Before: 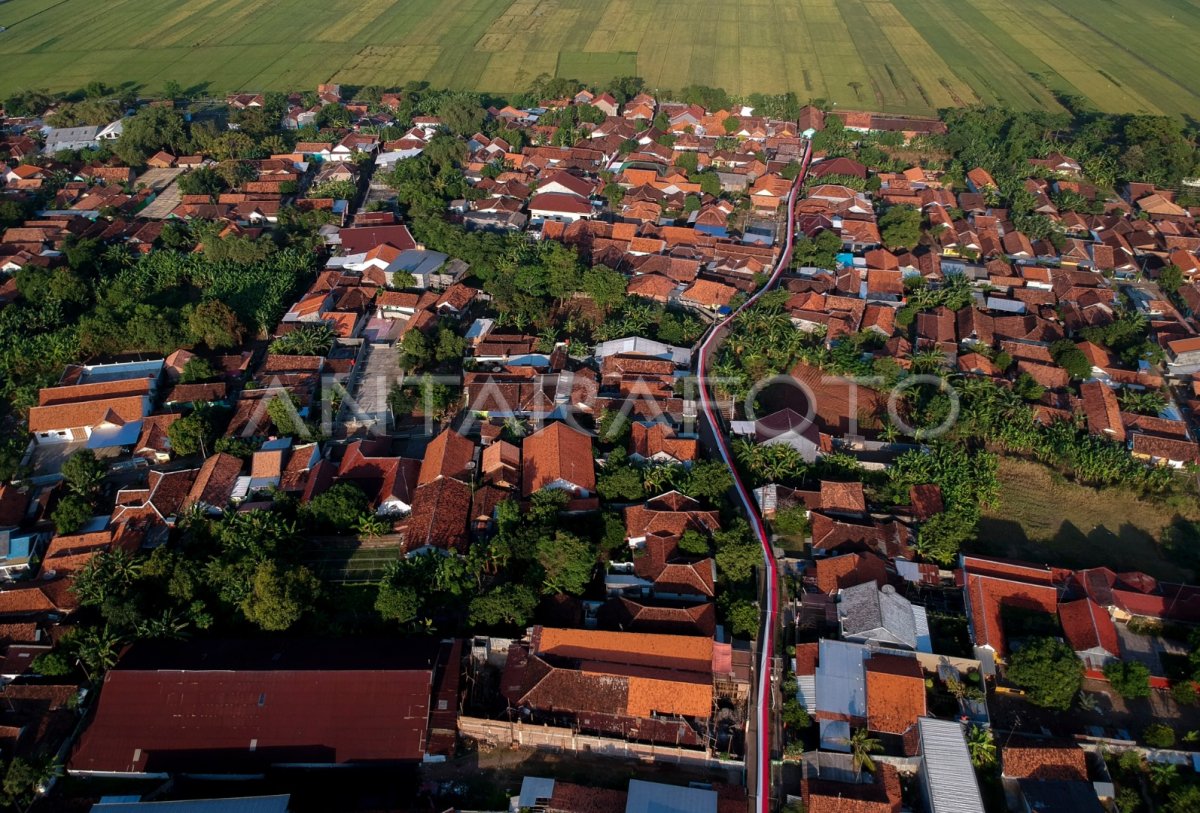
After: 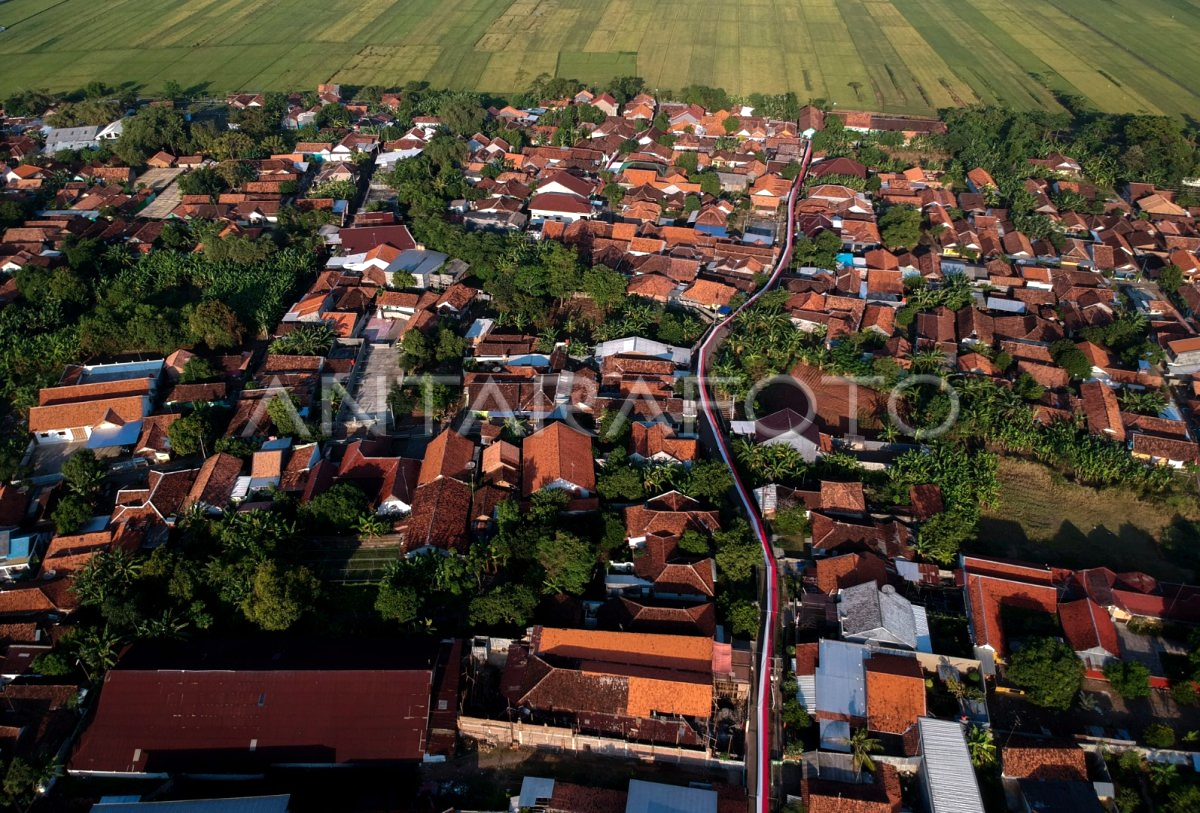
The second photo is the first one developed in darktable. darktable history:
tone equalizer: -8 EV -0.418 EV, -7 EV -0.364 EV, -6 EV -0.305 EV, -5 EV -0.239 EV, -3 EV 0.234 EV, -2 EV 0.306 EV, -1 EV 0.39 EV, +0 EV 0.425 EV, edges refinement/feathering 500, mask exposure compensation -1.57 EV, preserve details no
